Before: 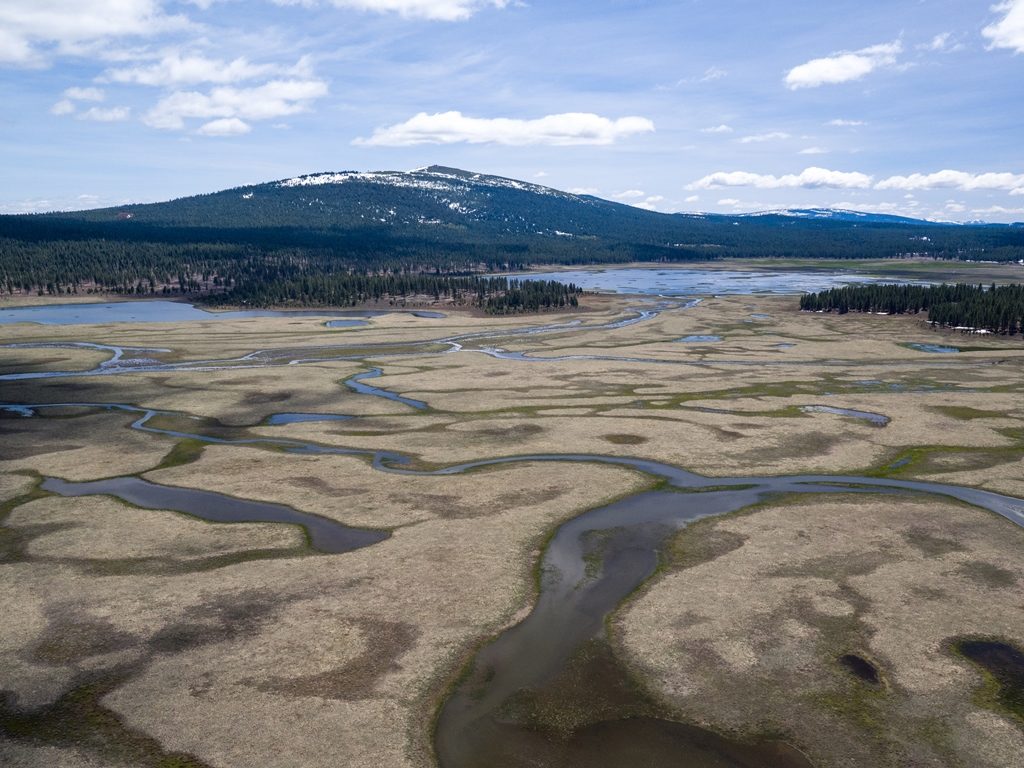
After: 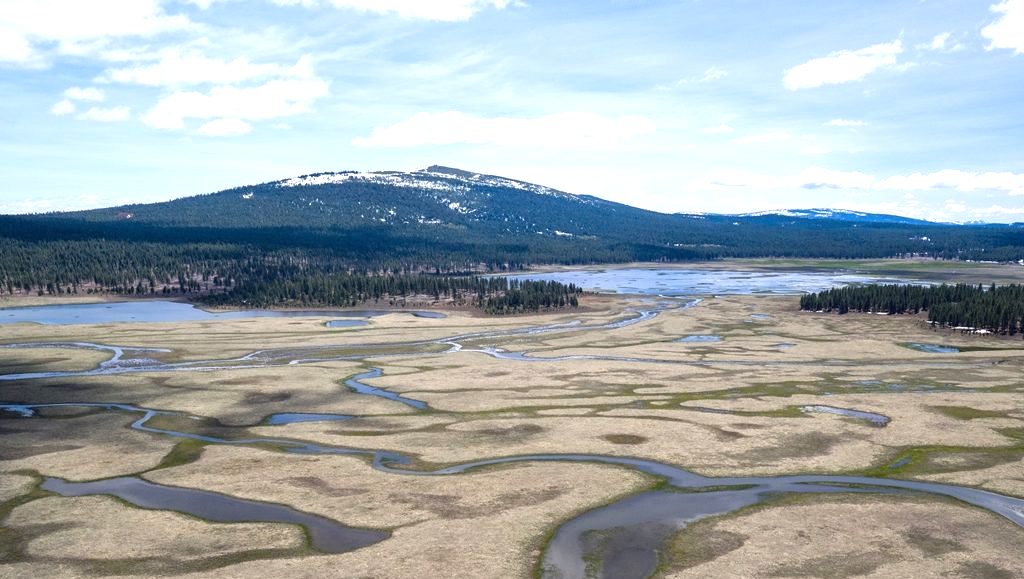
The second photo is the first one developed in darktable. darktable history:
exposure: exposure 0.662 EV, compensate highlight preservation false
crop: bottom 24.506%
